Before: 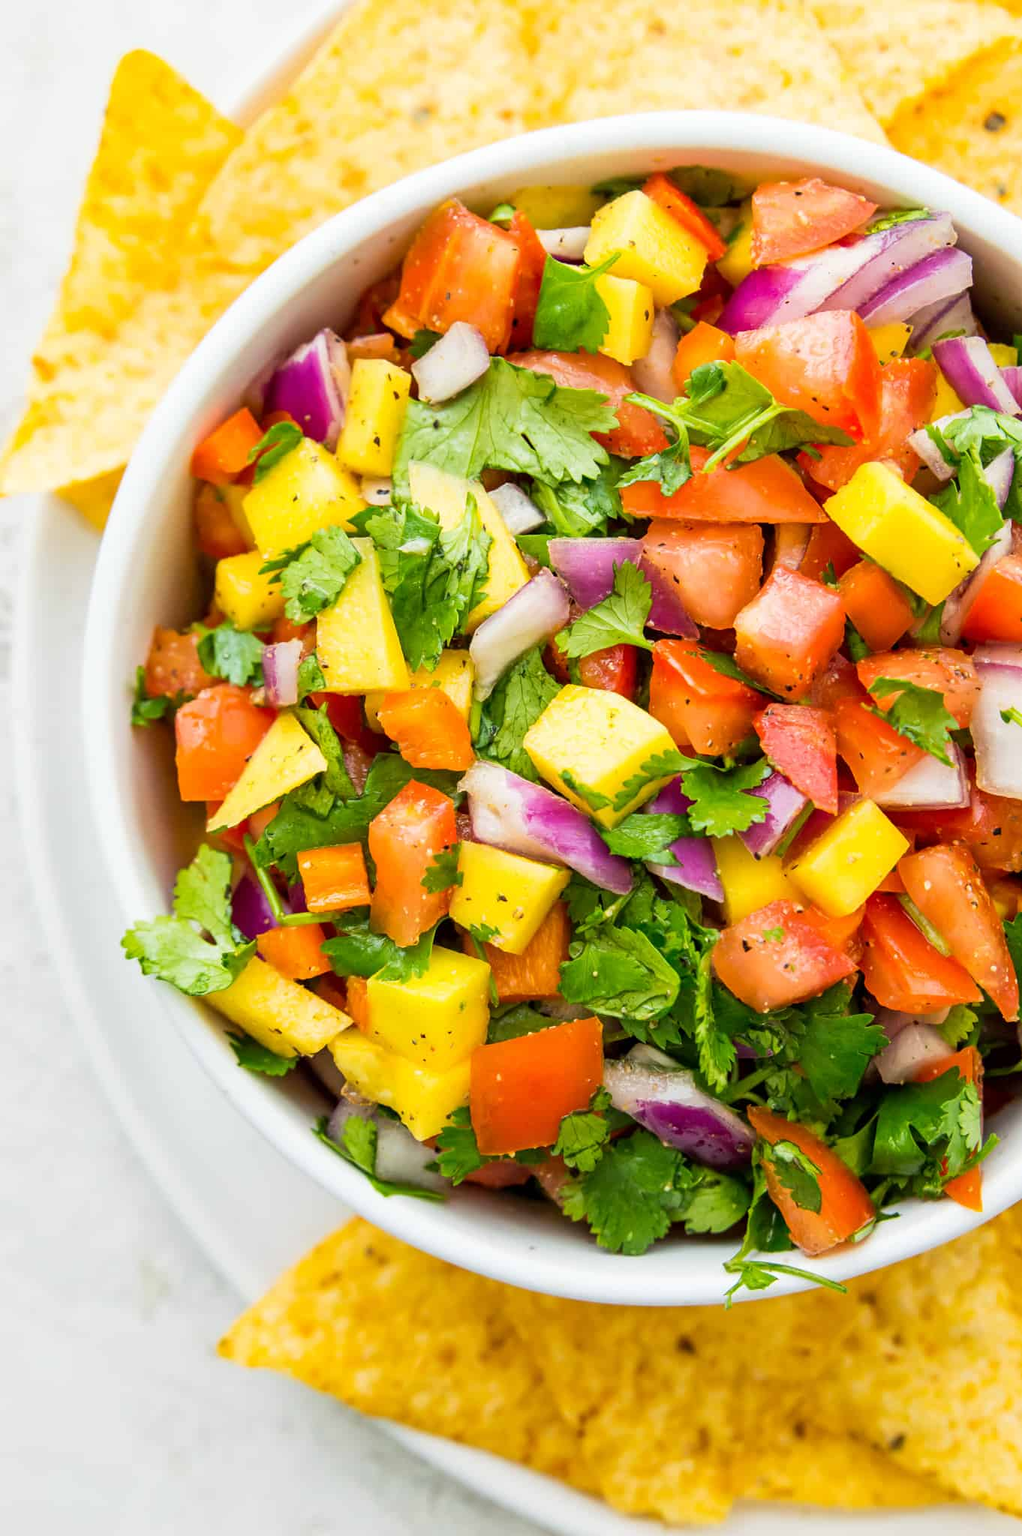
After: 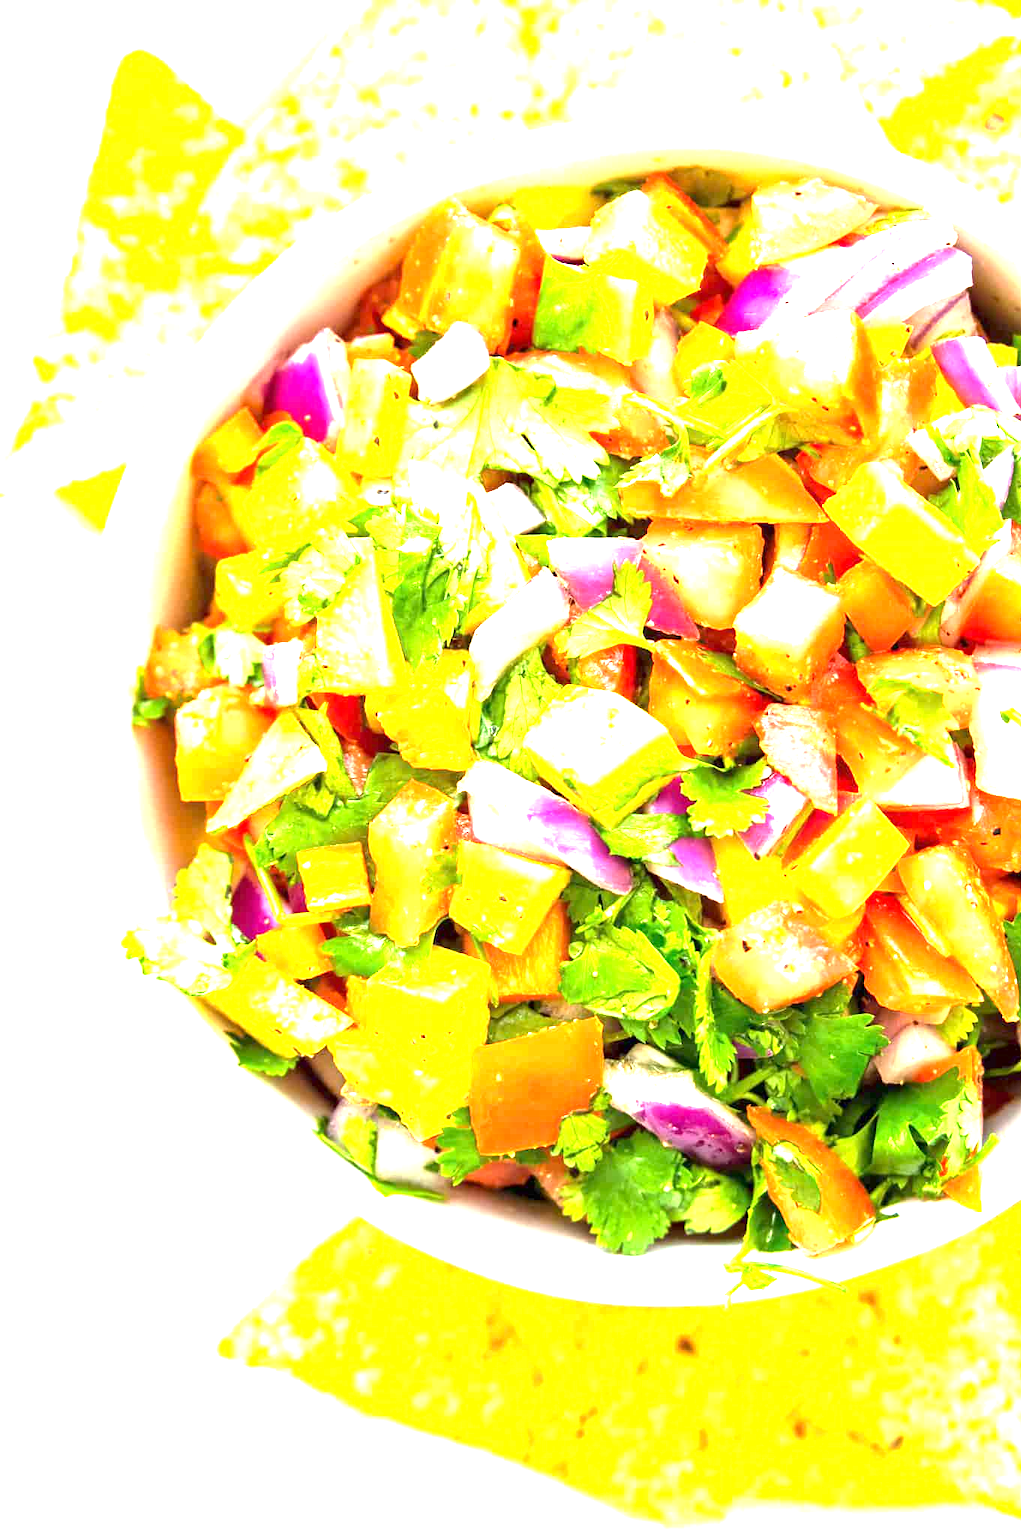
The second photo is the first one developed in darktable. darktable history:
exposure: exposure 2.207 EV, compensate highlight preservation false
